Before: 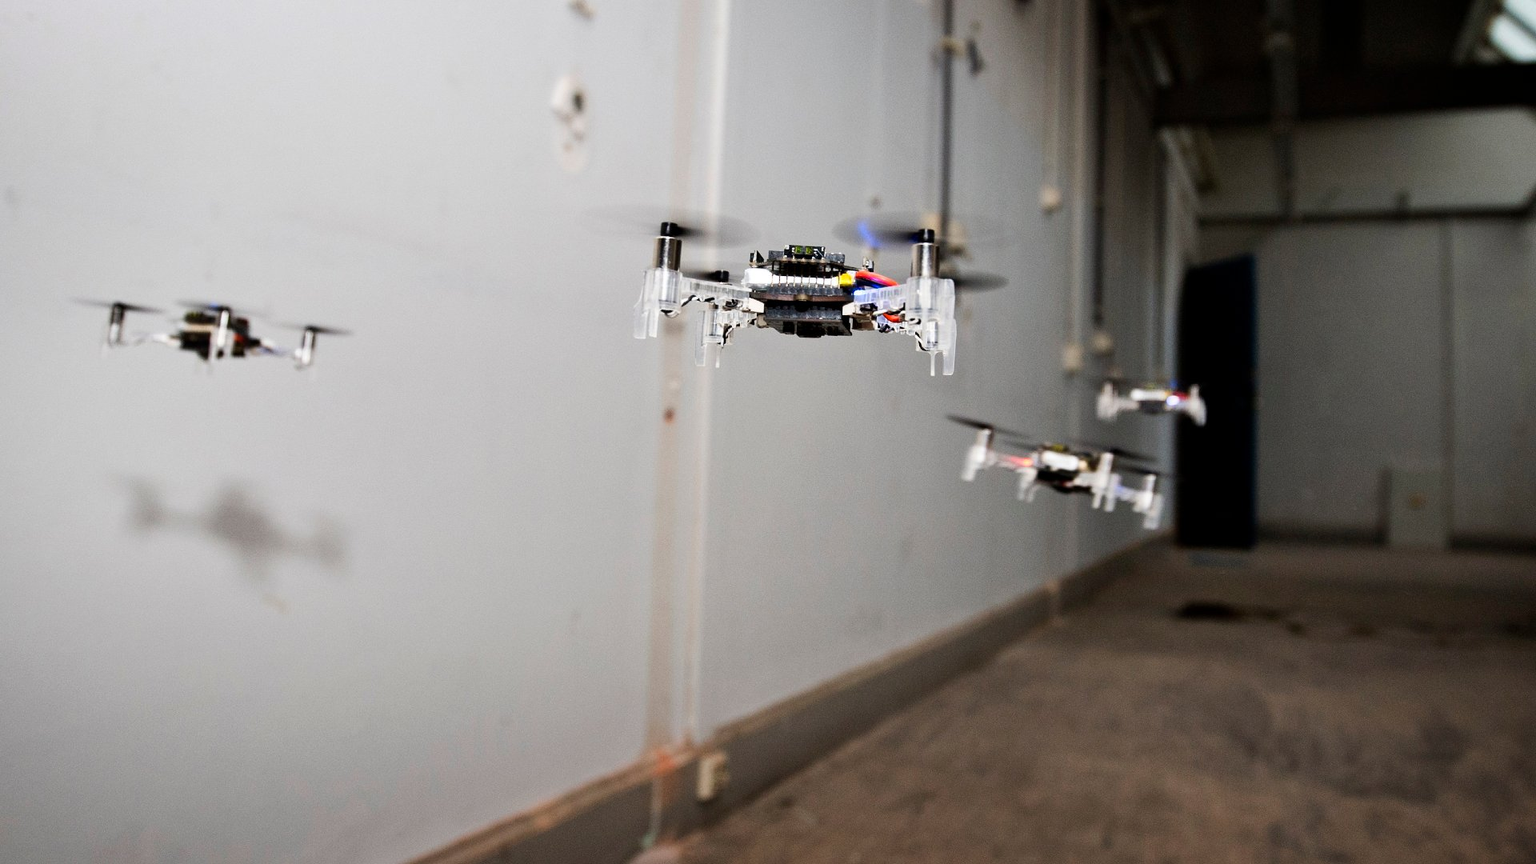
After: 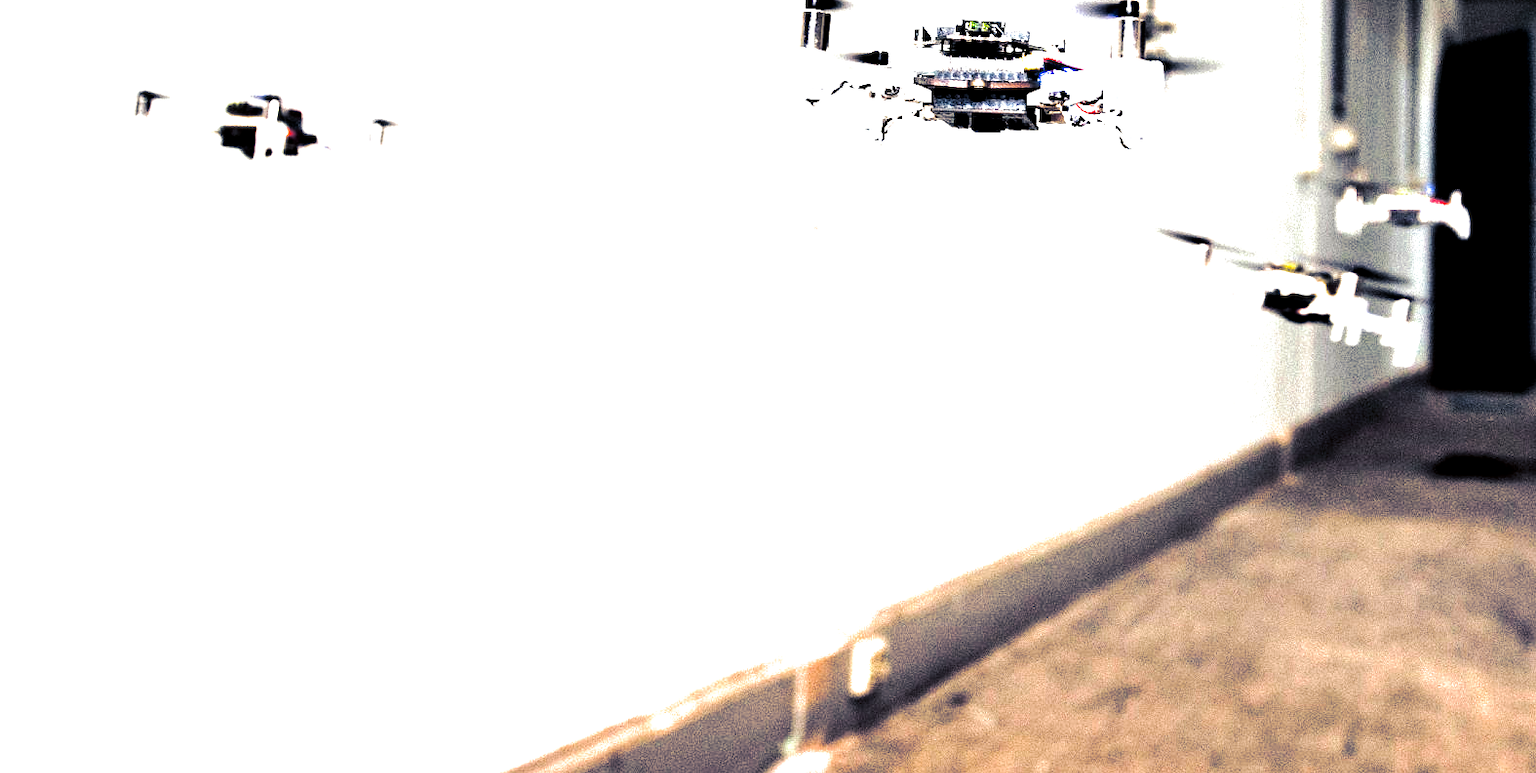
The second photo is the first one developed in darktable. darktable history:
local contrast: highlights 100%, shadows 100%, detail 120%, midtone range 0.2
tone curve: curves: ch0 [(0, 0) (0.003, 0.008) (0.011, 0.011) (0.025, 0.014) (0.044, 0.021) (0.069, 0.029) (0.1, 0.042) (0.136, 0.06) (0.177, 0.09) (0.224, 0.126) (0.277, 0.177) (0.335, 0.243) (0.399, 0.31) (0.468, 0.388) (0.543, 0.484) (0.623, 0.585) (0.709, 0.683) (0.801, 0.775) (0.898, 0.873) (1, 1)], preserve colors none
tone equalizer: -8 EV -0.75 EV, -7 EV -0.7 EV, -6 EV -0.6 EV, -5 EV -0.4 EV, -3 EV 0.4 EV, -2 EV 0.6 EV, -1 EV 0.7 EV, +0 EV 0.75 EV, edges refinement/feathering 500, mask exposure compensation -1.57 EV, preserve details no
crop: top 26.531%, right 17.959%
split-toning: shadows › hue 230.4°
exposure: black level correction 0.005, exposure 2.084 EV, compensate highlight preservation false
